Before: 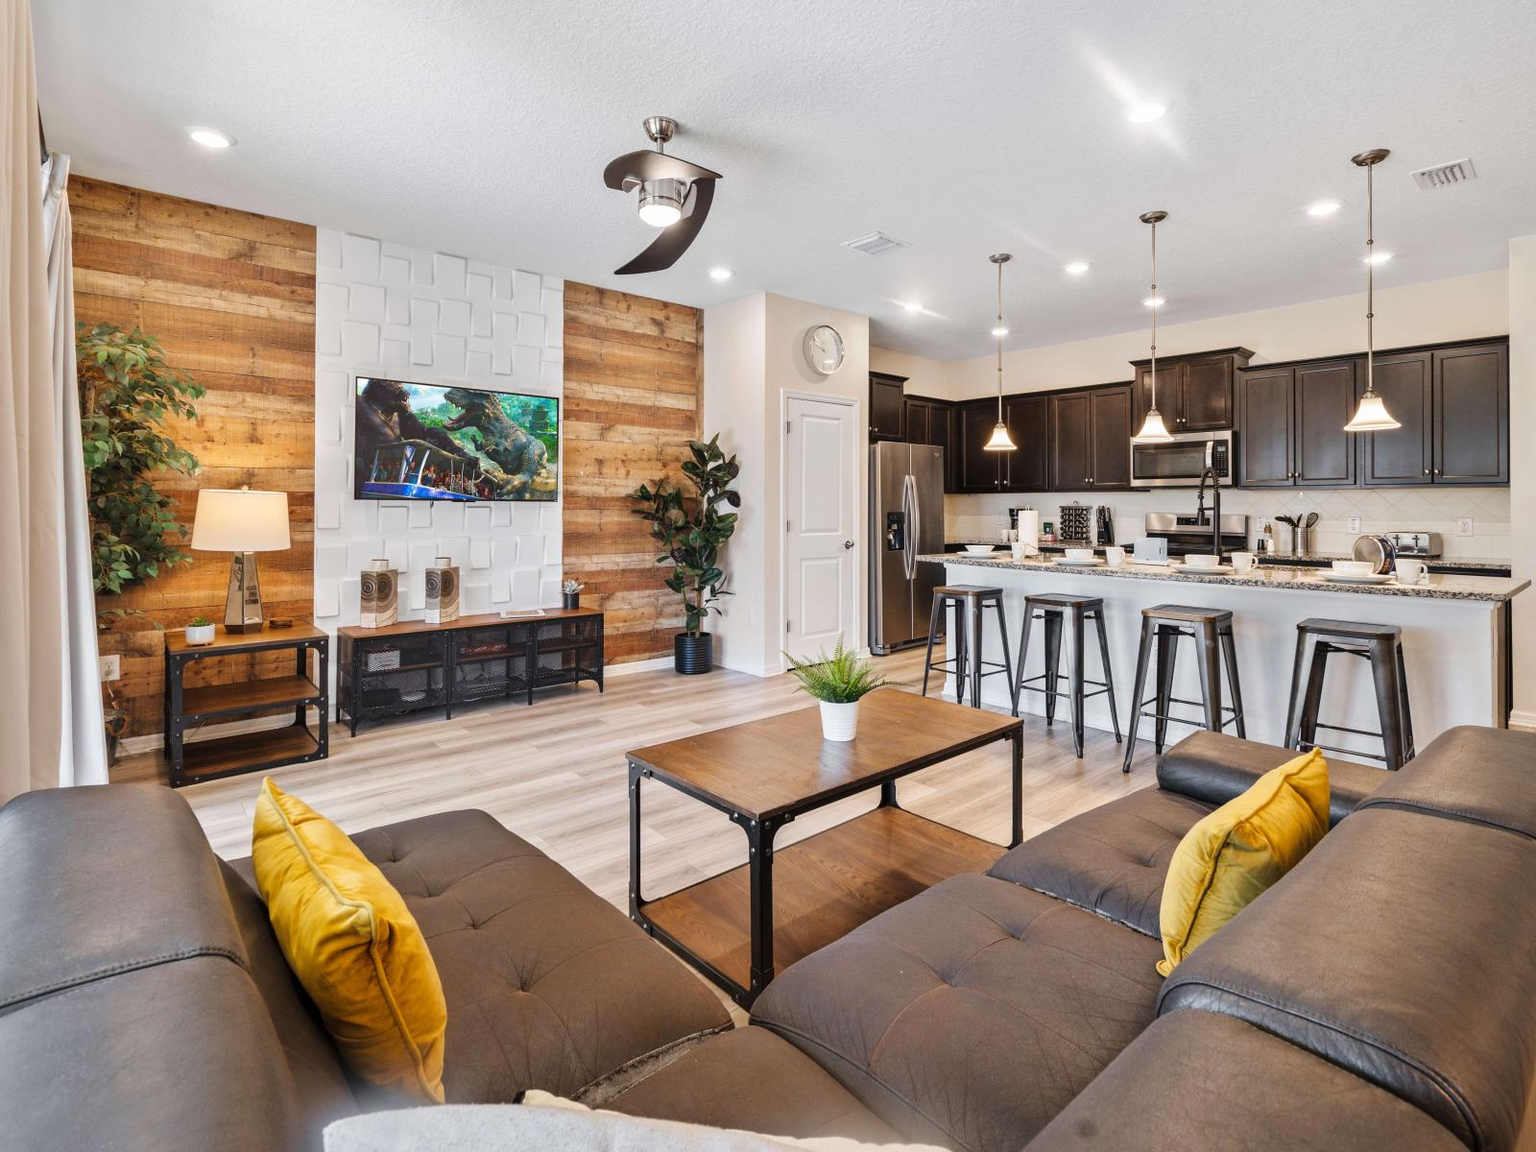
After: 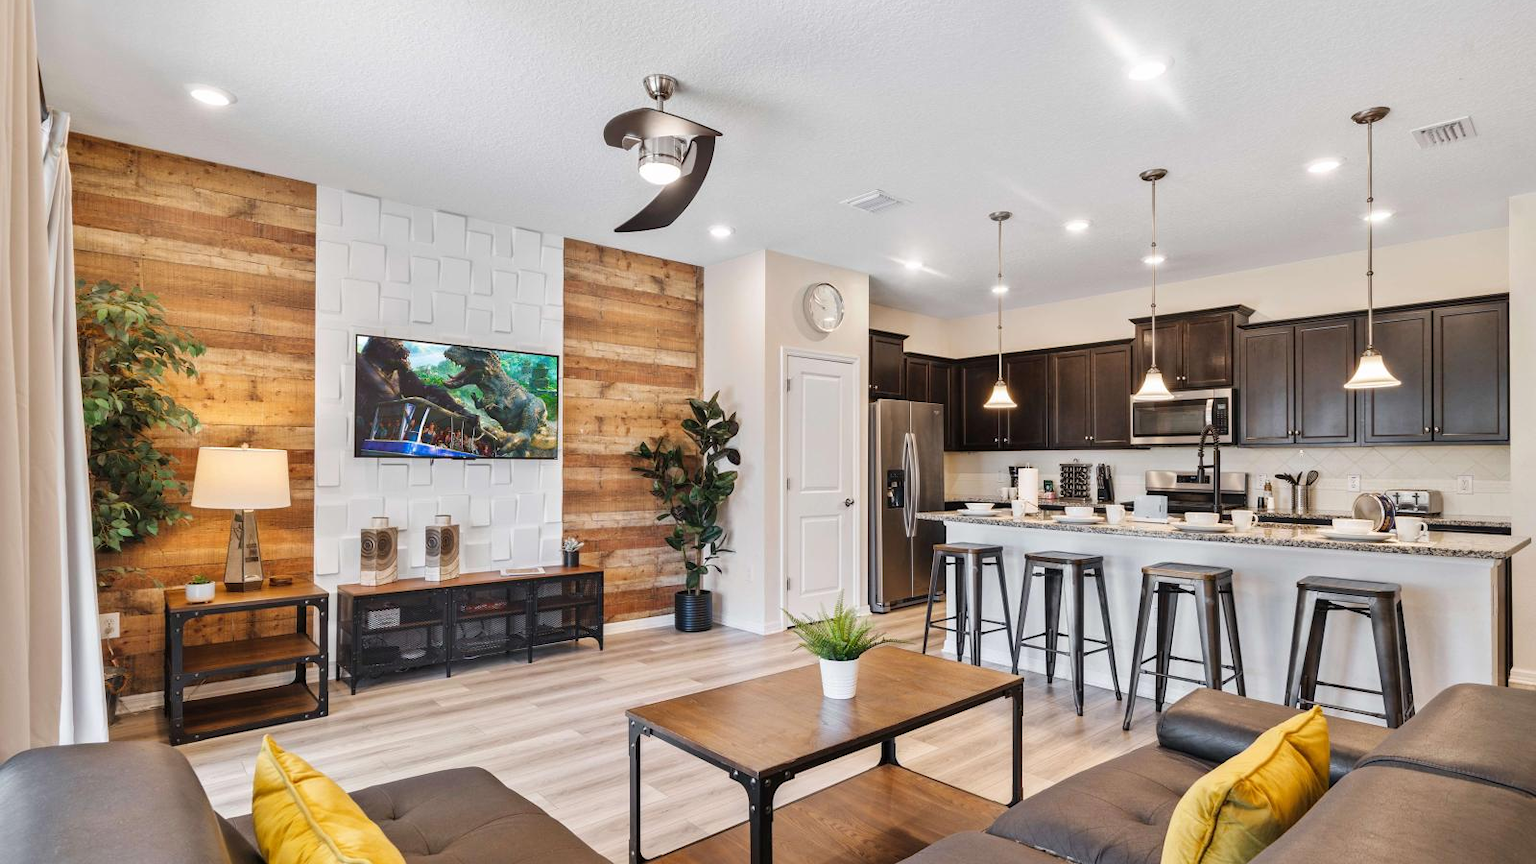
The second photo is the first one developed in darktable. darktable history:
crop: top 3.691%, bottom 21.299%
